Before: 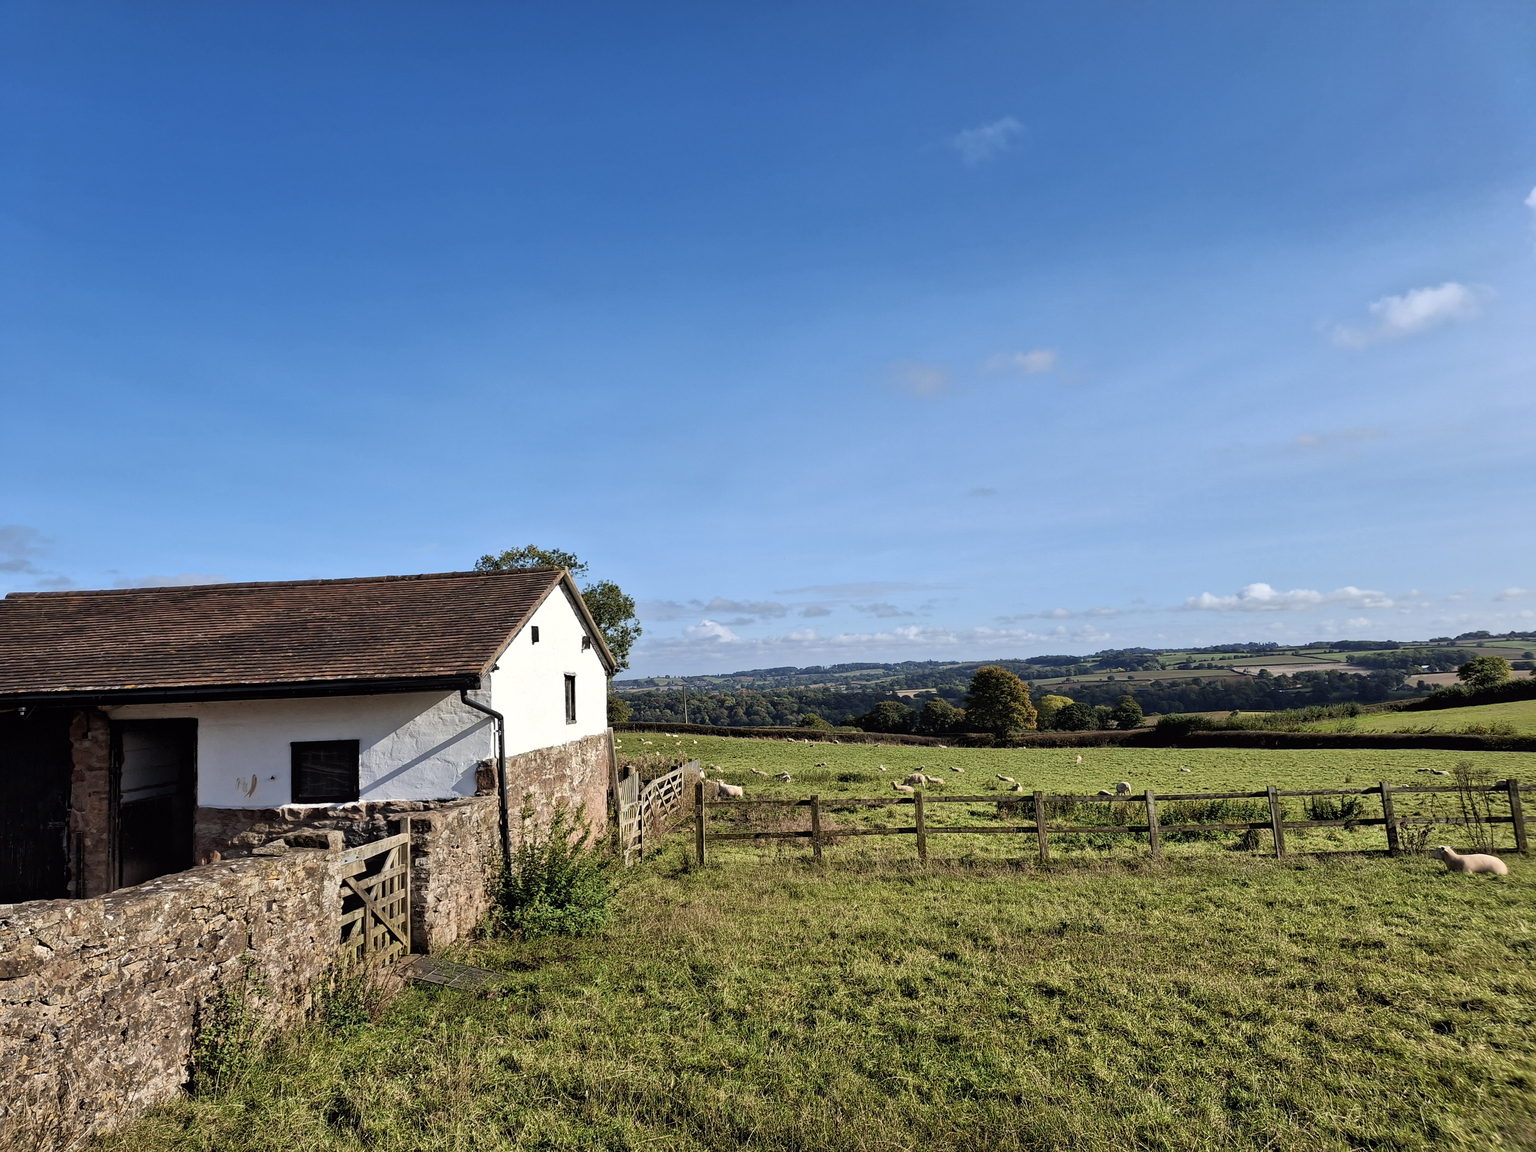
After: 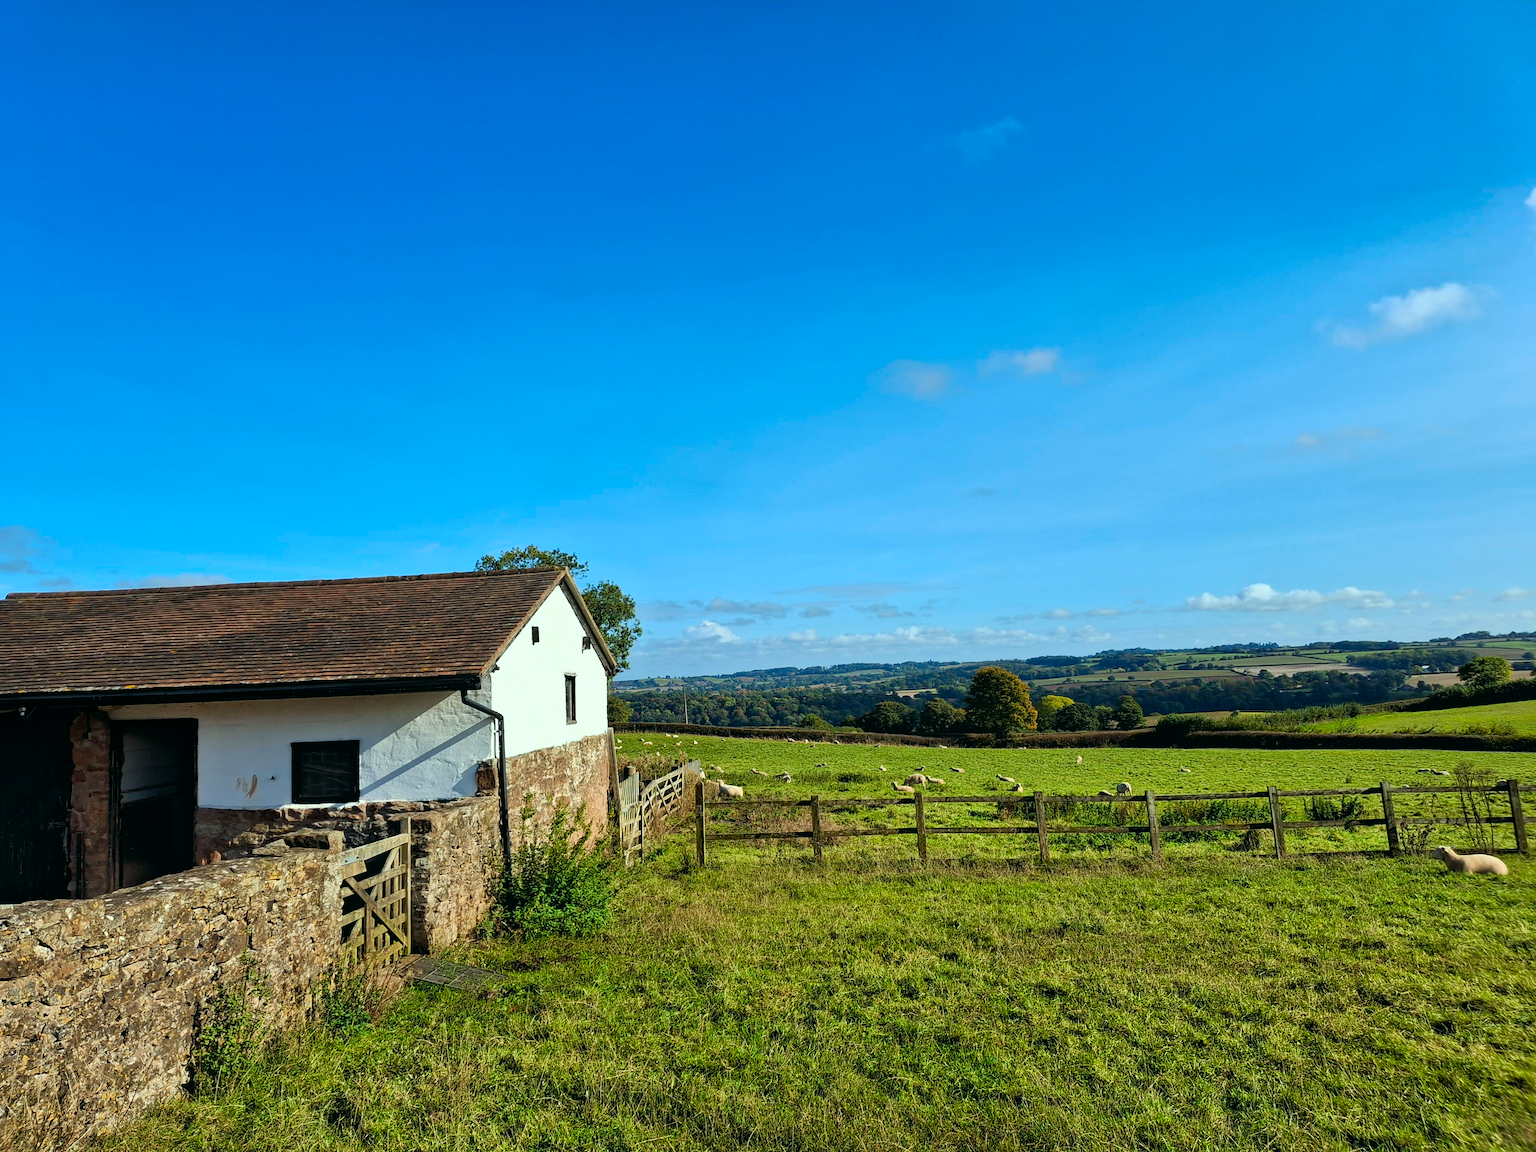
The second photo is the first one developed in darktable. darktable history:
color correction: highlights a* -7.44, highlights b* 1.45, shadows a* -3.22, saturation 1.38
